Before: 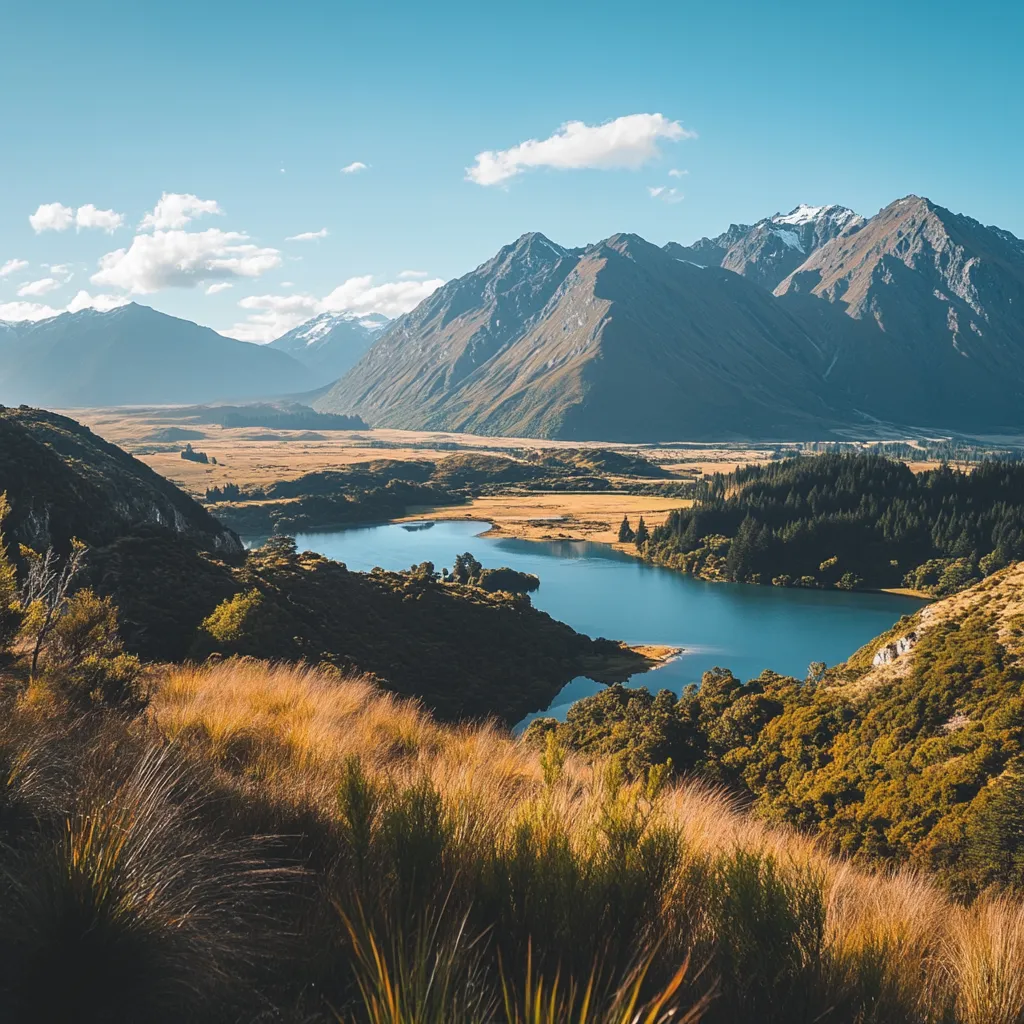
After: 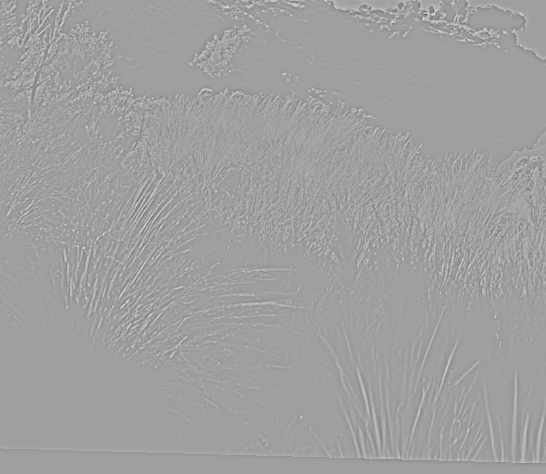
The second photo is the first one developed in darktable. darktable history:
crop and rotate: top 54.778%, right 46.61%, bottom 0.159%
color balance rgb: perceptual saturation grading › global saturation 35%, perceptual saturation grading › highlights -25%, perceptual saturation grading › shadows 50%
highpass: sharpness 5.84%, contrast boost 8.44%
exposure: black level correction 0, exposure 1.3 EV, compensate exposure bias true, compensate highlight preservation false
base curve: curves: ch0 [(0, 0) (0.028, 0.03) (0.121, 0.232) (0.46, 0.748) (0.859, 0.968) (1, 1)], preserve colors none
rotate and perspective: lens shift (horizontal) -0.055, automatic cropping off
